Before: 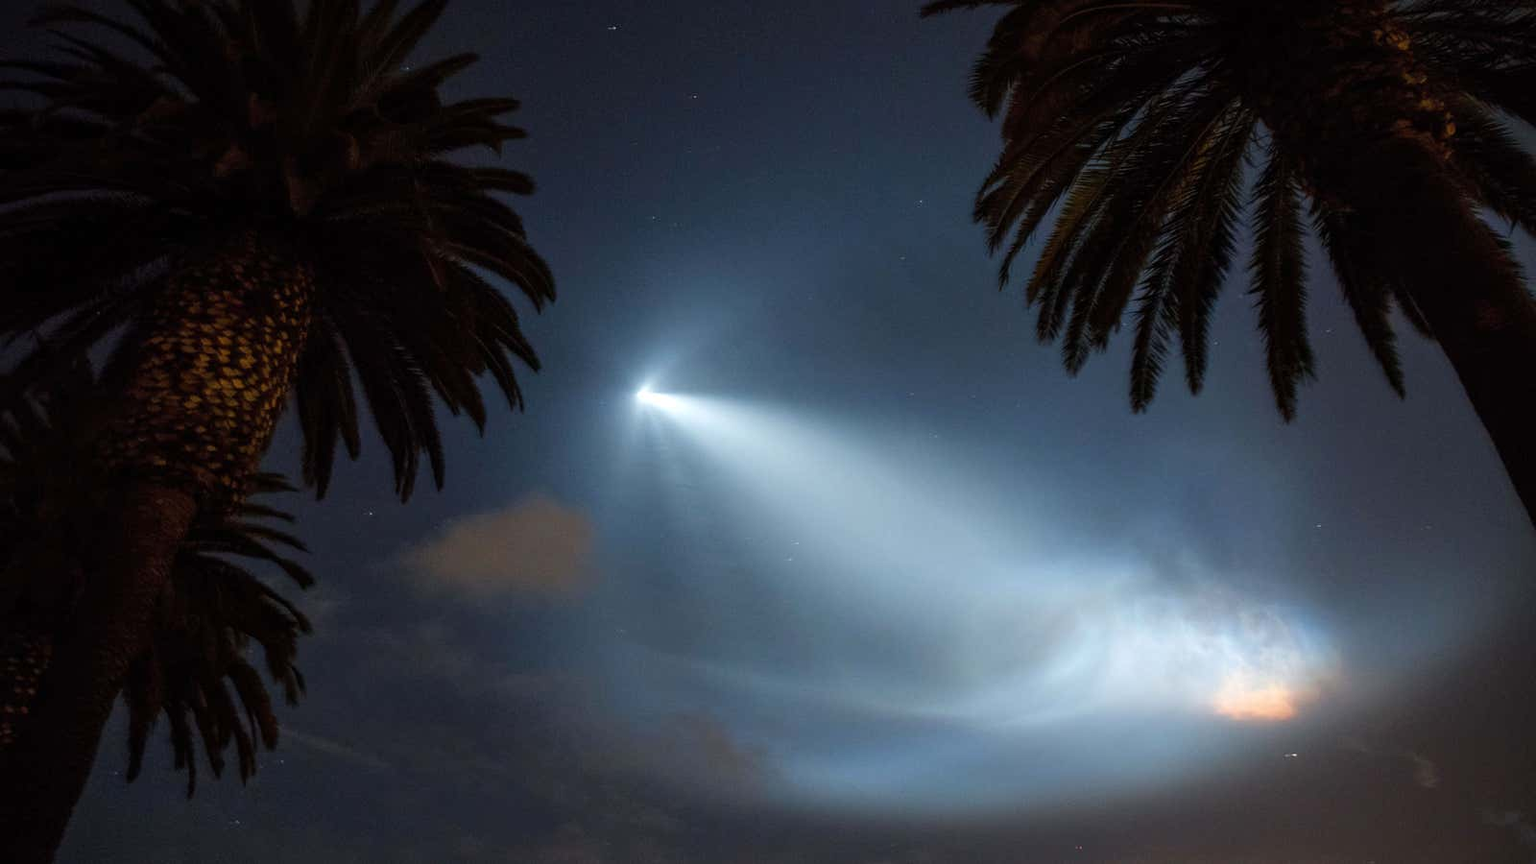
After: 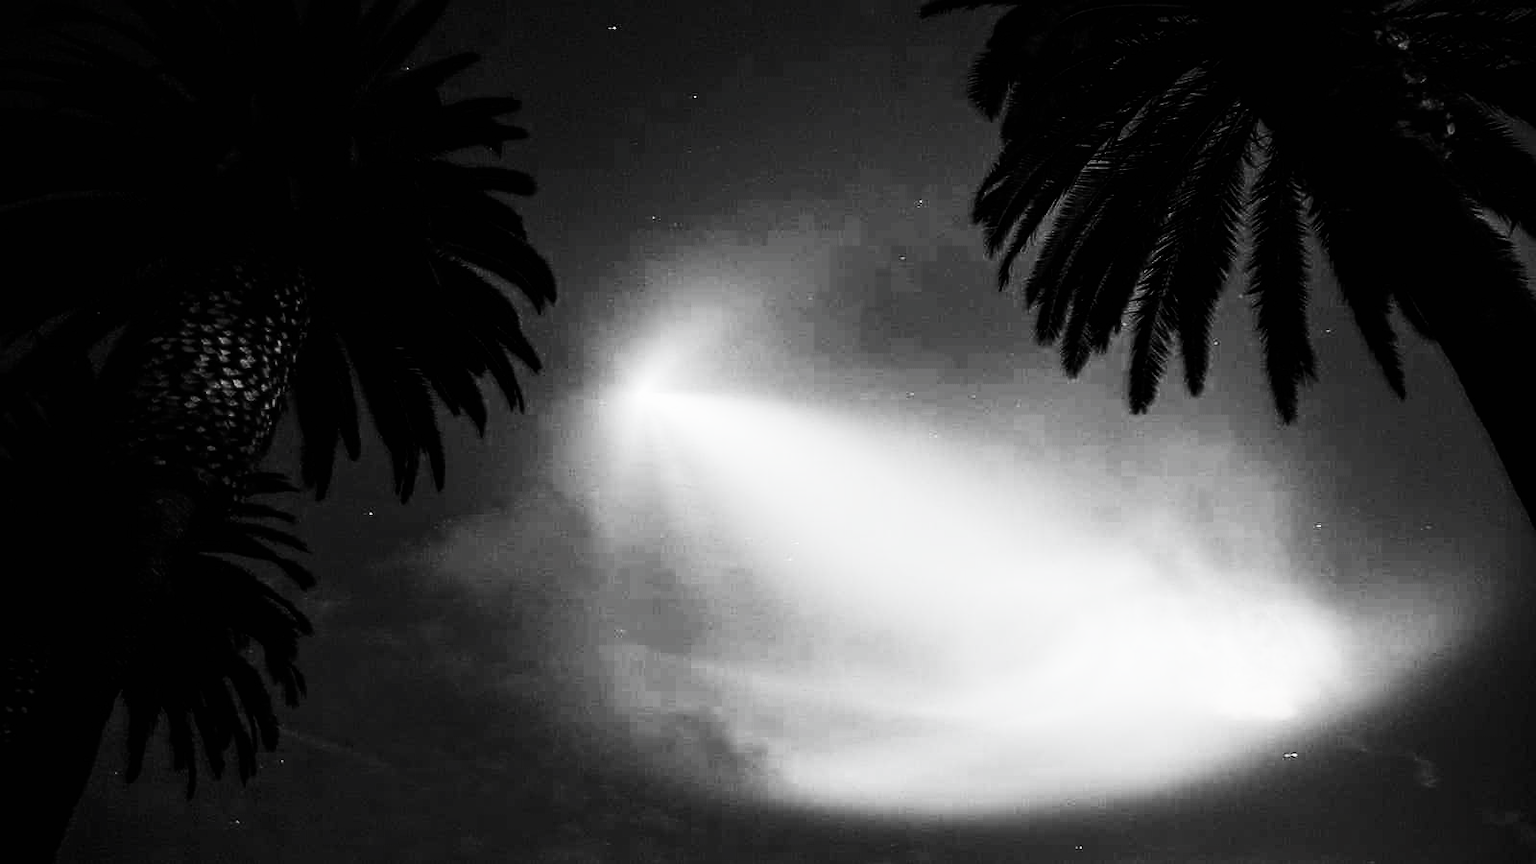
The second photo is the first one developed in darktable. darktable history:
sharpen: on, module defaults
filmic rgb: black relative exposure -5.14 EV, white relative exposure 3.54 EV, hardness 3.16, contrast 1.3, highlights saturation mix -49.14%, color science v5 (2021), iterations of high-quality reconstruction 0, contrast in shadows safe, contrast in highlights safe
exposure: black level correction 0, exposure 0.702 EV, compensate exposure bias true, compensate highlight preservation false
contrast brightness saturation: contrast 0.388, brightness 0.113
